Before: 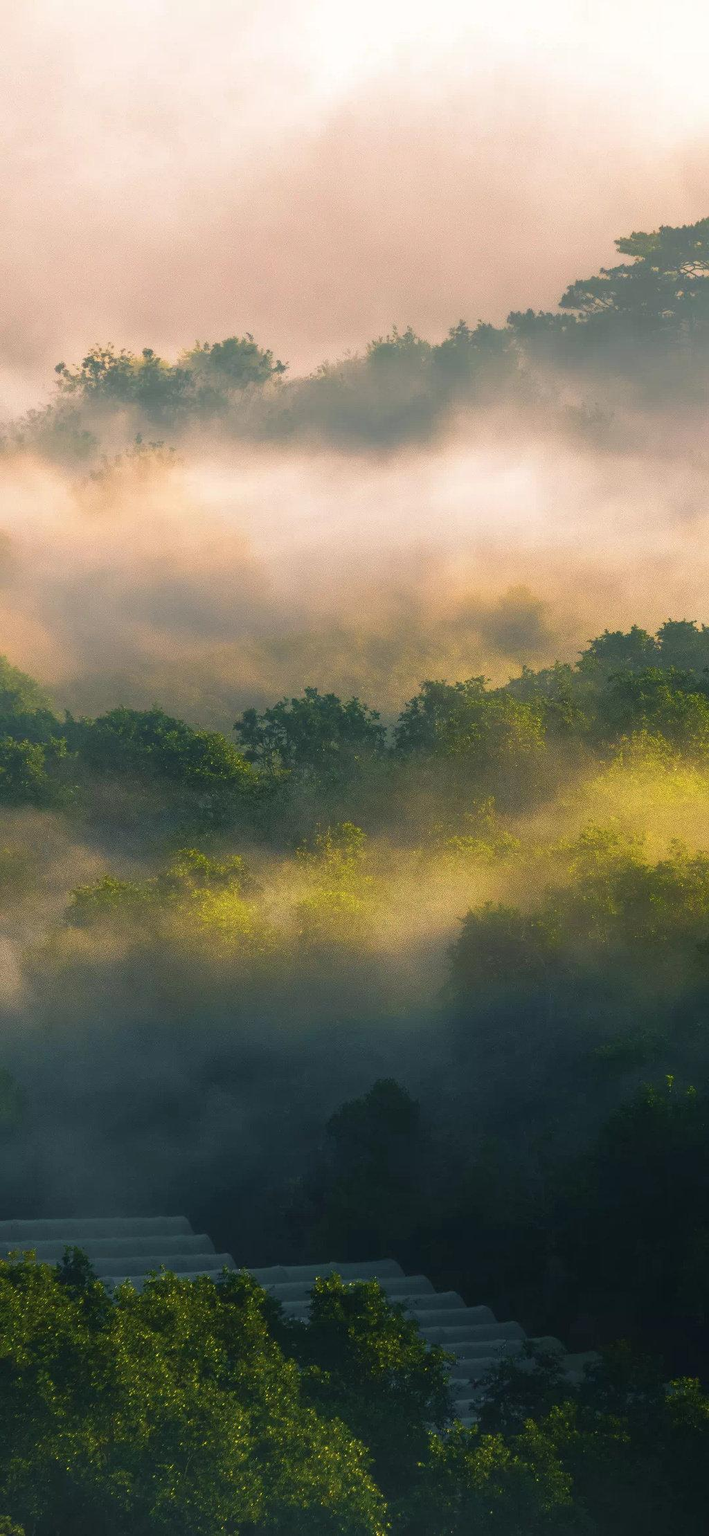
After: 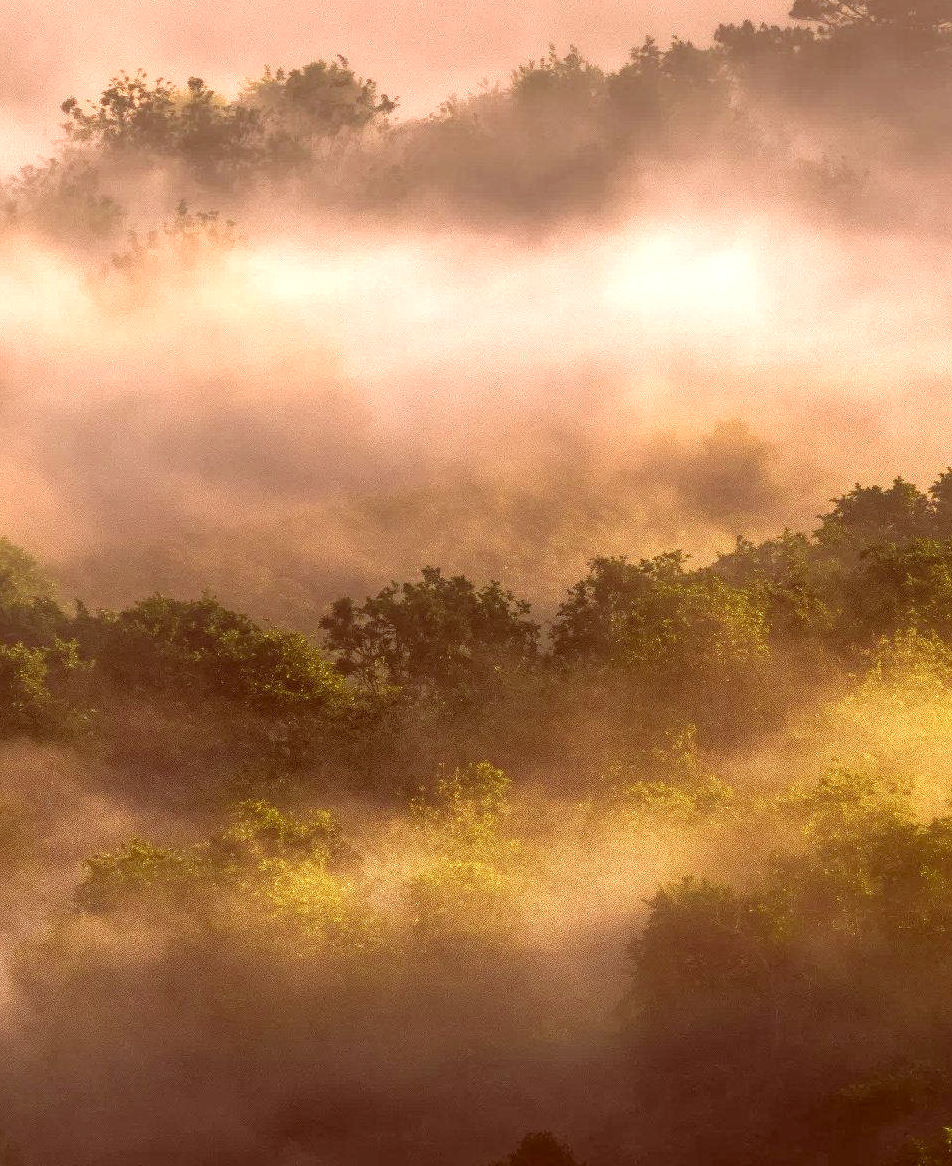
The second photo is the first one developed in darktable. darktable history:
color correction: highlights a* 9.27, highlights b* 8.85, shadows a* 39.68, shadows b* 39.79, saturation 0.802
local contrast: on, module defaults
exposure: black level correction 0, exposure 0.302 EV, compensate highlight preservation false
crop: left 1.828%, top 19.205%, right 5.151%, bottom 28.245%
